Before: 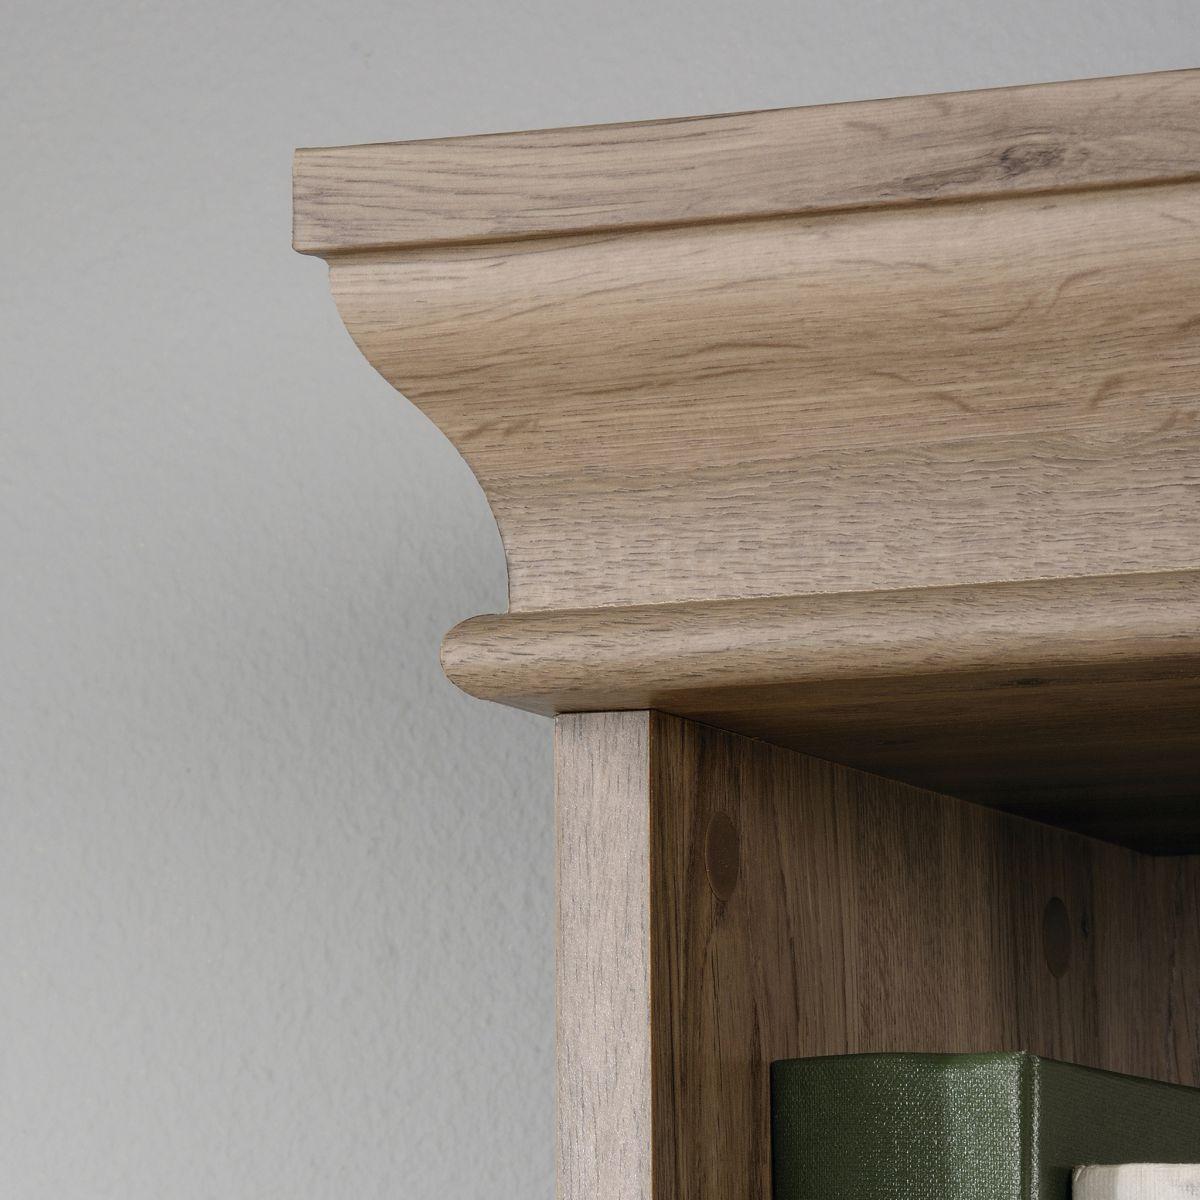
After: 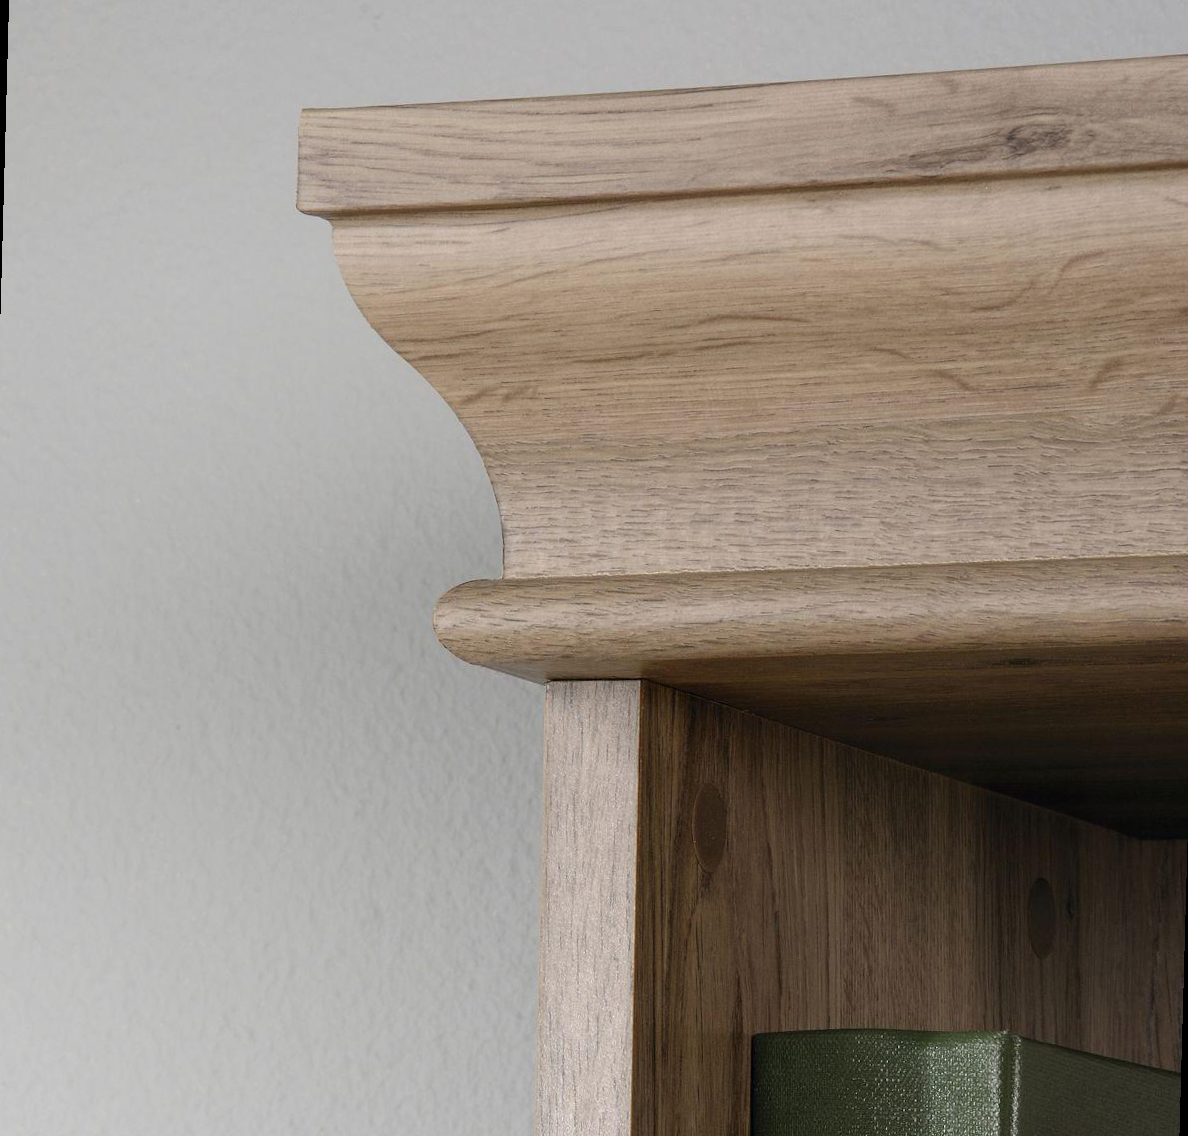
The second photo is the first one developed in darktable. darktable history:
shadows and highlights: shadows 0, highlights 40
rotate and perspective: rotation 1.57°, crop left 0.018, crop right 0.982, crop top 0.039, crop bottom 0.961
